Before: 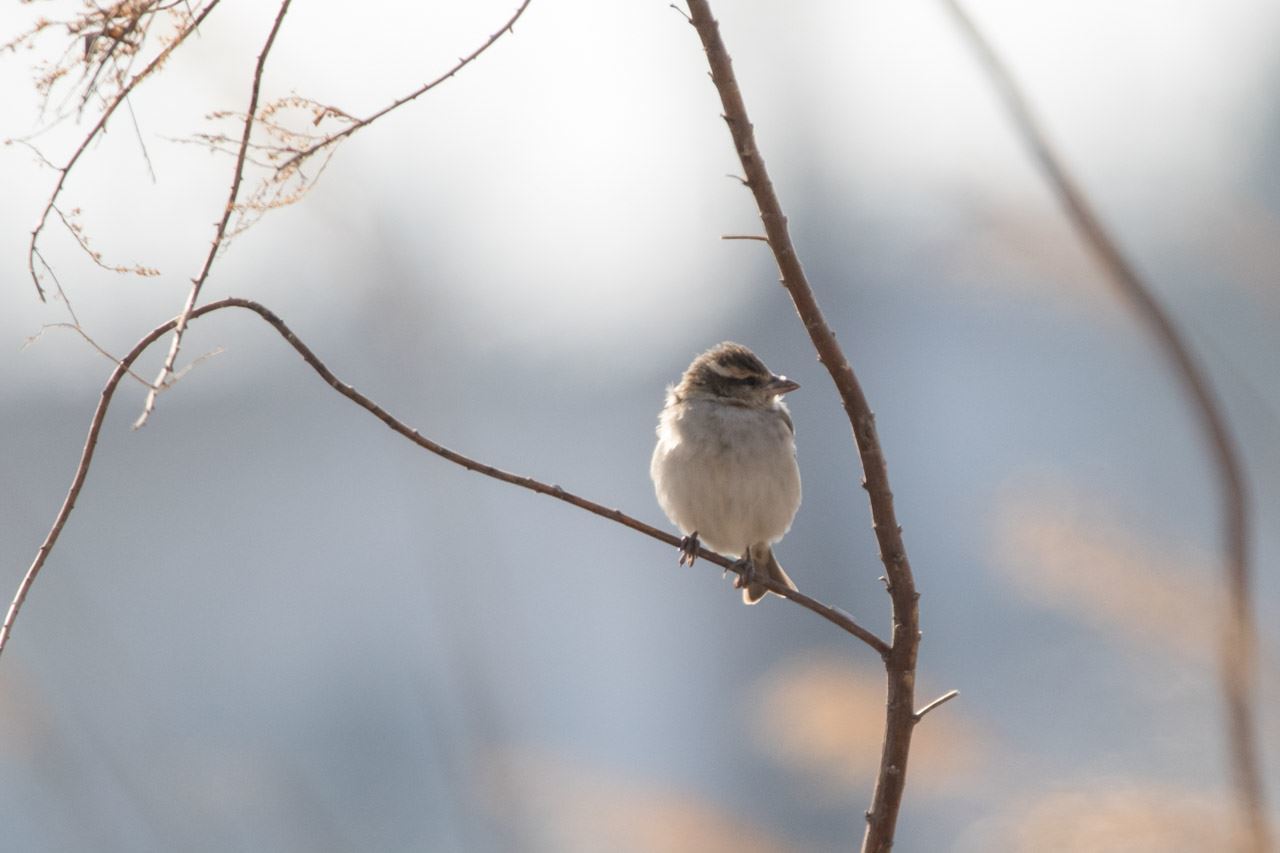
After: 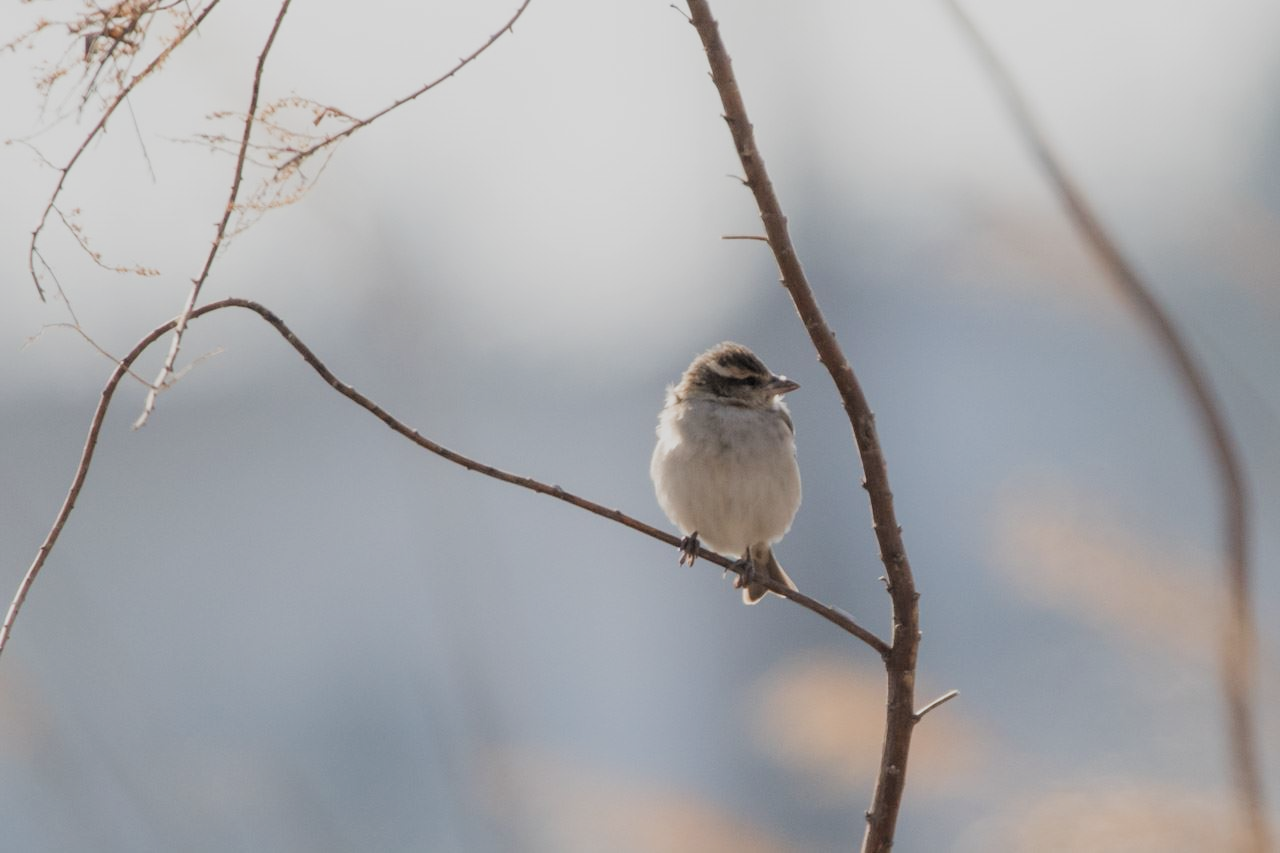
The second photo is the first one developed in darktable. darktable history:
filmic rgb: black relative exposure -7.99 EV, white relative exposure 3.78 EV, threshold 3.05 EV, hardness 4.33, add noise in highlights 0.002, color science v3 (2019), use custom middle-gray values true, contrast in highlights soft, enable highlight reconstruction true
